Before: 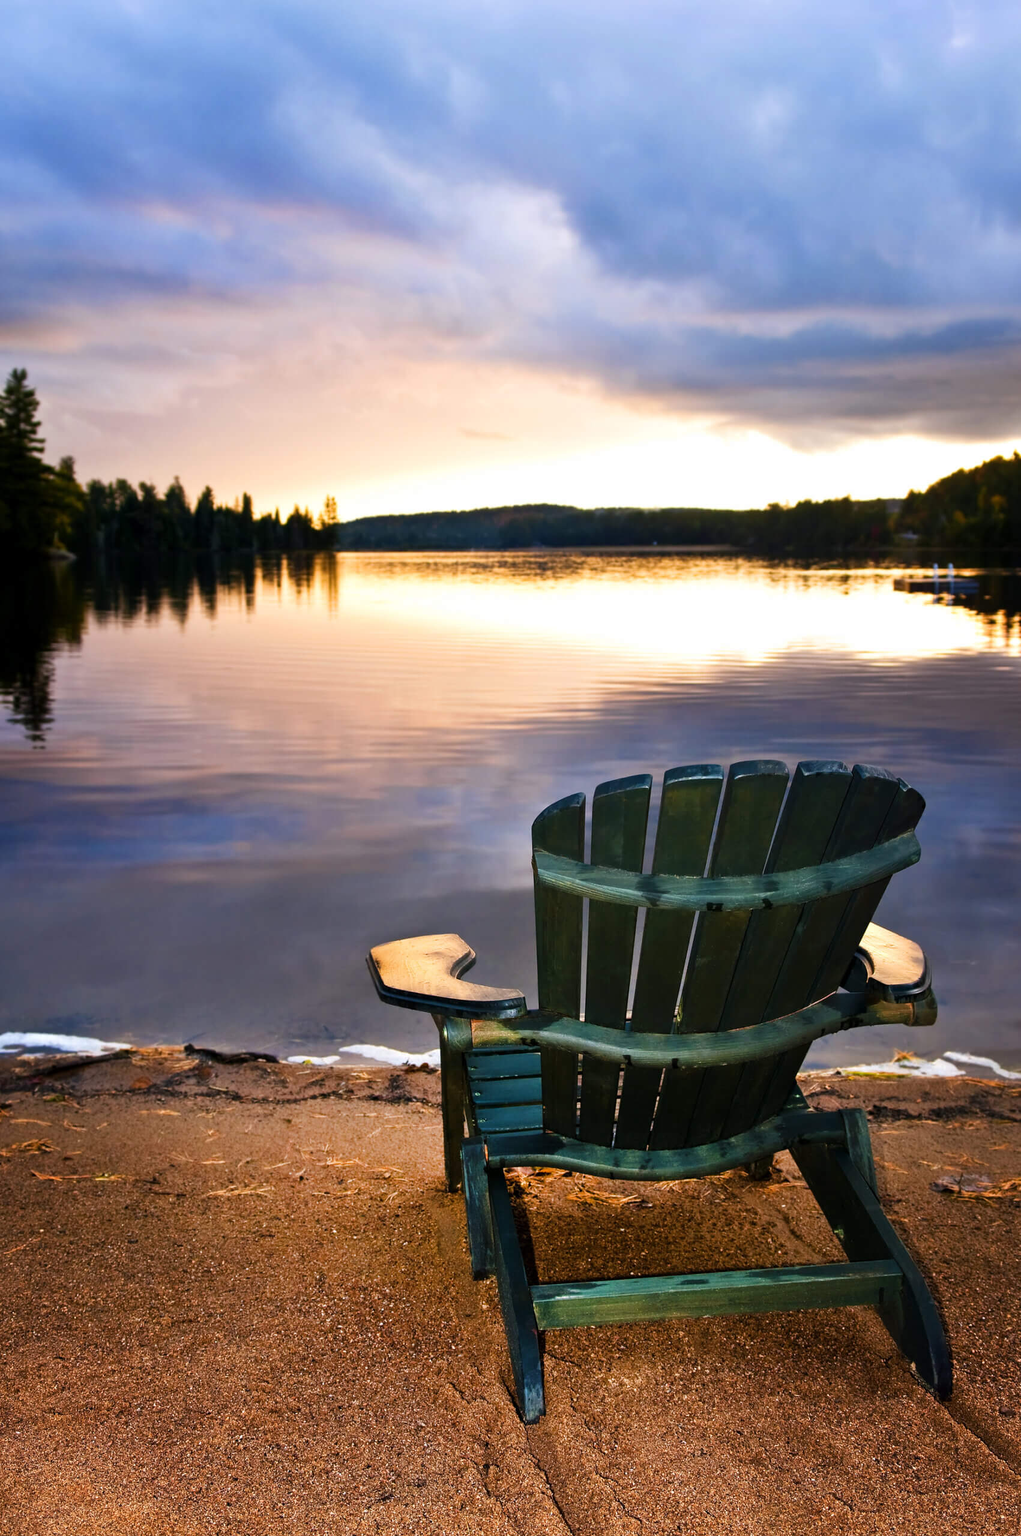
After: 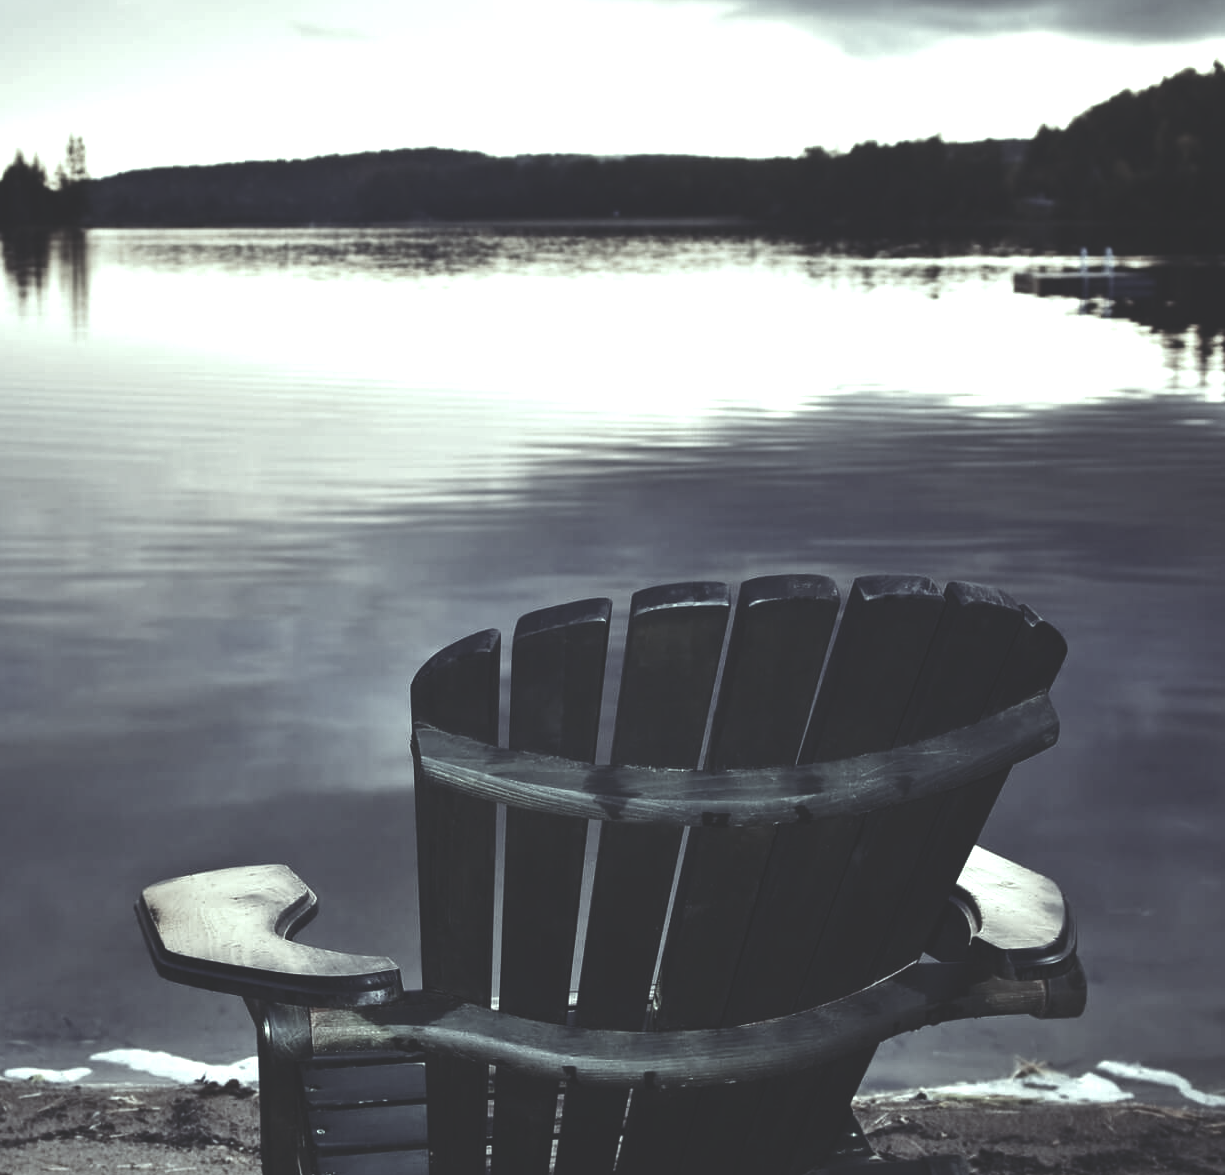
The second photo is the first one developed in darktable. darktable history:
crop and rotate: left 27.938%, top 27.046%, bottom 27.046%
color correction: saturation 0.2
rgb curve: curves: ch0 [(0, 0.186) (0.314, 0.284) (0.576, 0.466) (0.805, 0.691) (0.936, 0.886)]; ch1 [(0, 0.186) (0.314, 0.284) (0.581, 0.534) (0.771, 0.746) (0.936, 0.958)]; ch2 [(0, 0.216) (0.275, 0.39) (1, 1)], mode RGB, independent channels, compensate middle gray true, preserve colors none
color balance: mode lift, gamma, gain (sRGB), lift [0.997, 0.979, 1.021, 1.011], gamma [1, 1.084, 0.916, 0.998], gain [1, 0.87, 1.13, 1.101], contrast 4.55%, contrast fulcrum 38.24%, output saturation 104.09%
